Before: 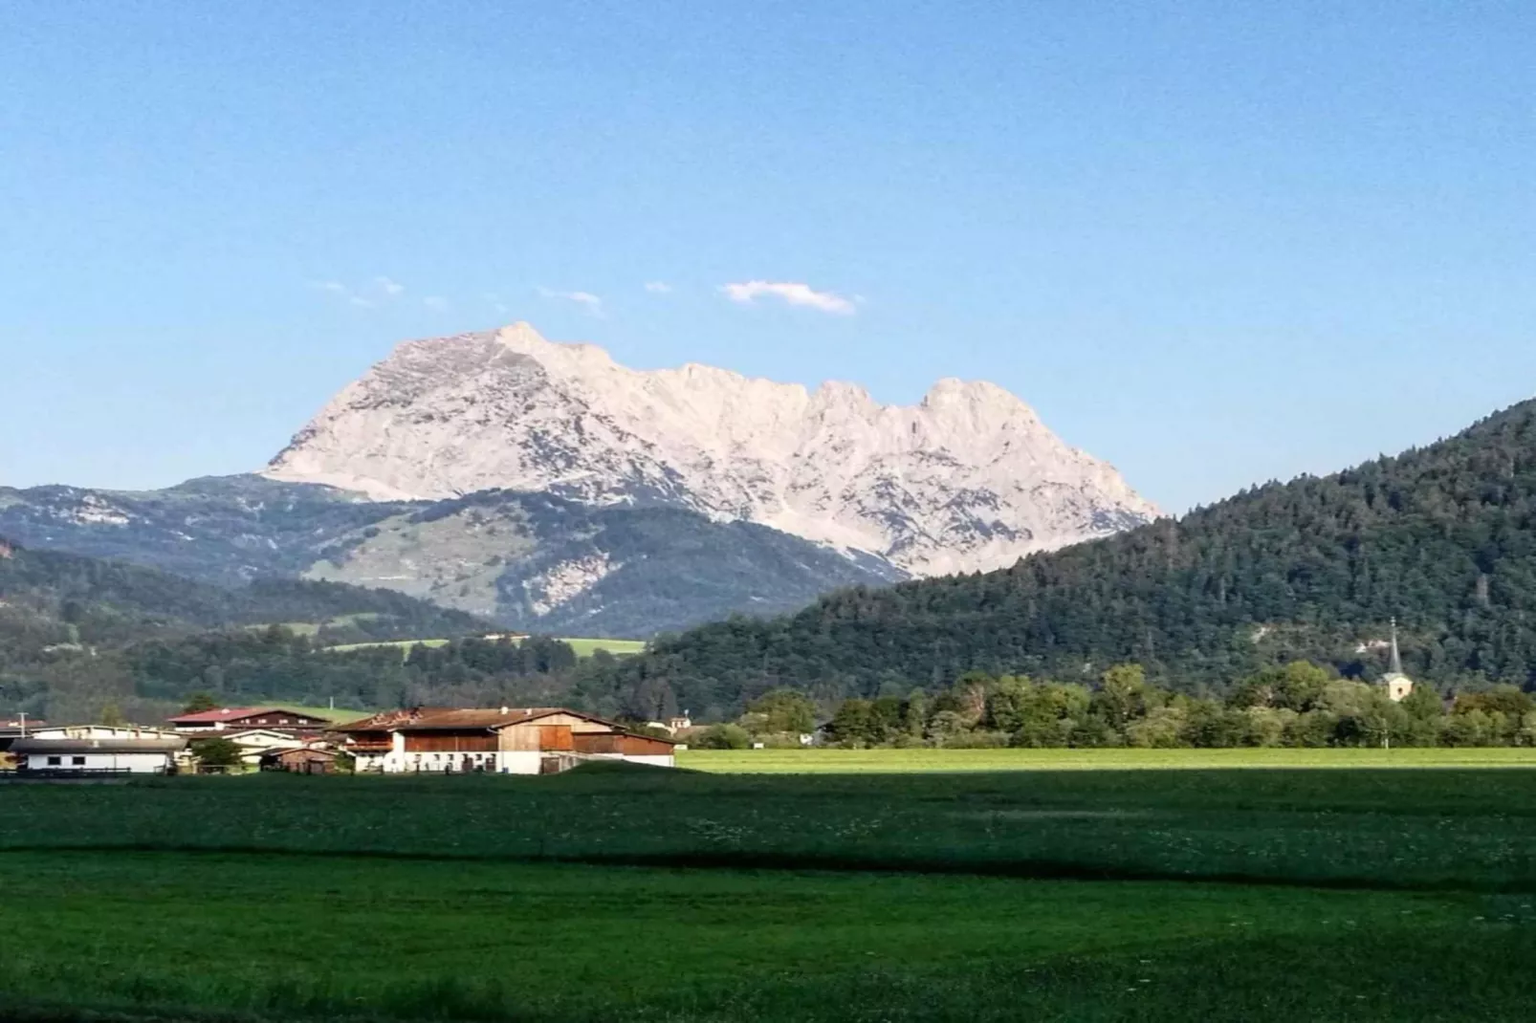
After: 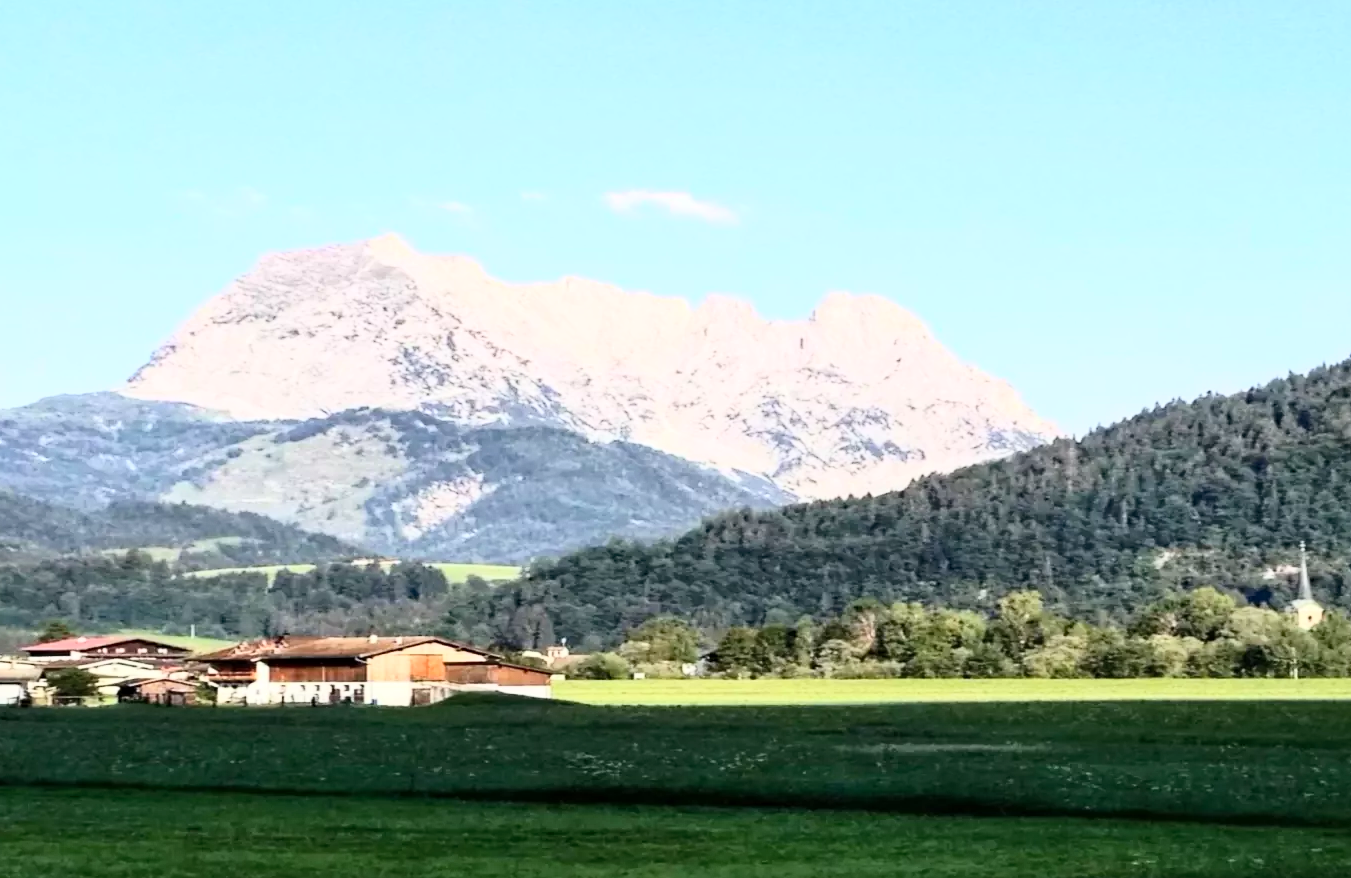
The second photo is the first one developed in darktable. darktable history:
crop and rotate: left 9.693%, top 9.723%, right 6.174%, bottom 8.136%
tone curve: curves: ch0 [(0, 0) (0.003, 0.003) (0.011, 0.013) (0.025, 0.029) (0.044, 0.052) (0.069, 0.081) (0.1, 0.116) (0.136, 0.158) (0.177, 0.207) (0.224, 0.268) (0.277, 0.373) (0.335, 0.465) (0.399, 0.565) (0.468, 0.674) (0.543, 0.79) (0.623, 0.853) (0.709, 0.918) (0.801, 0.956) (0.898, 0.977) (1, 1)], color space Lab, independent channels, preserve colors none
haze removal: compatibility mode true, adaptive false
